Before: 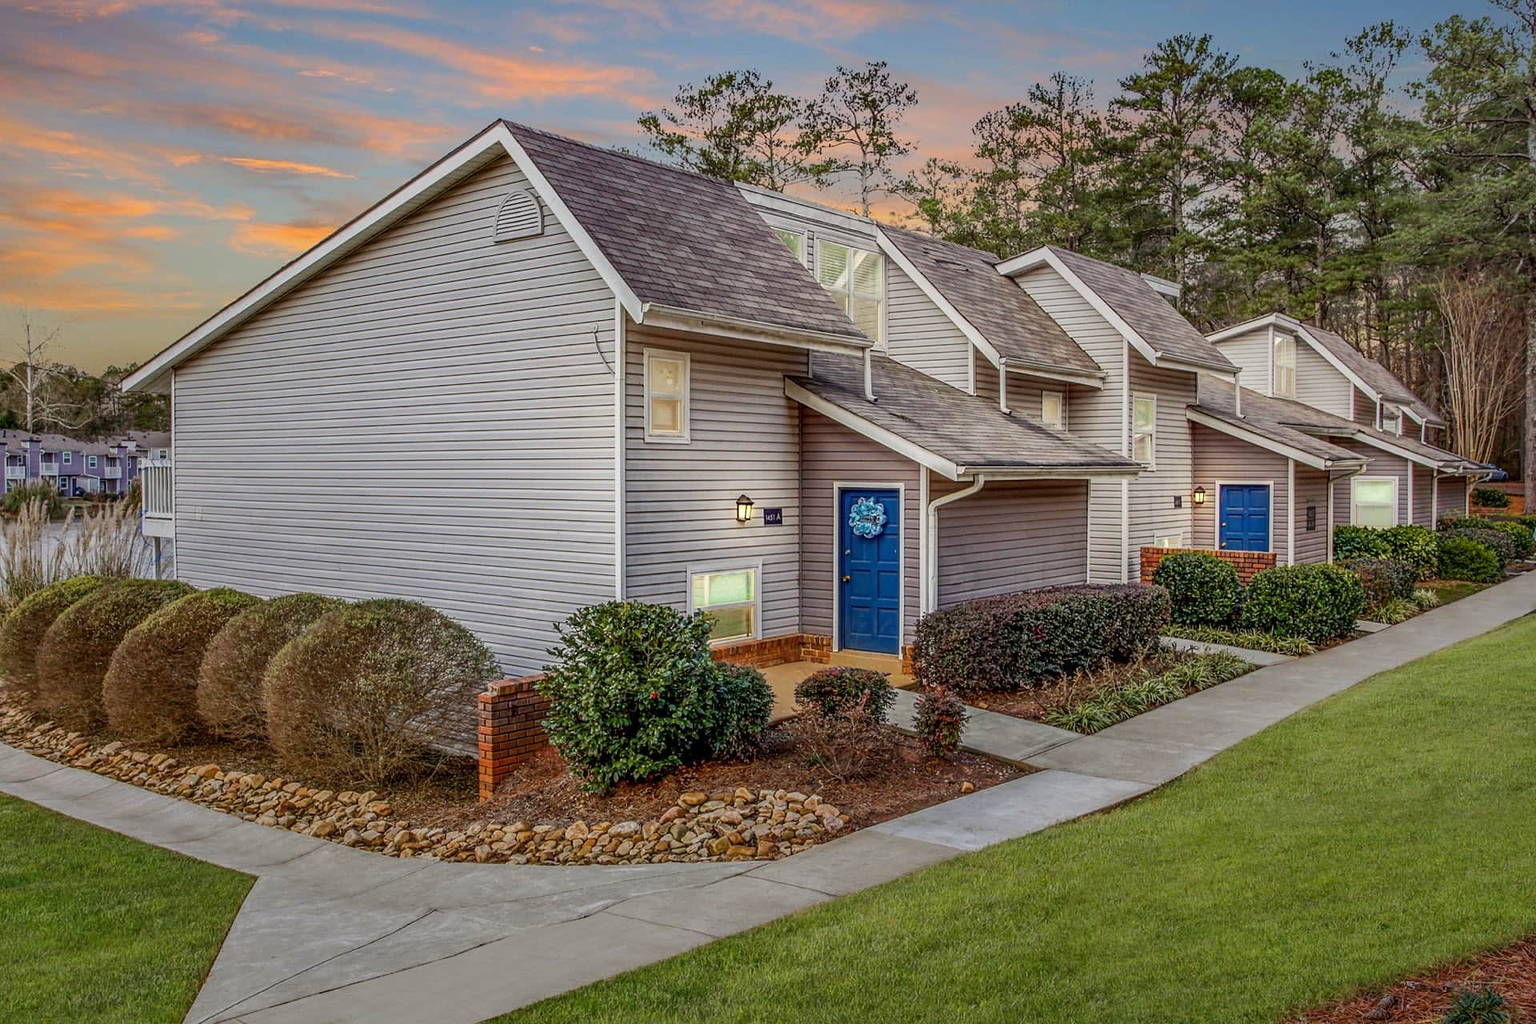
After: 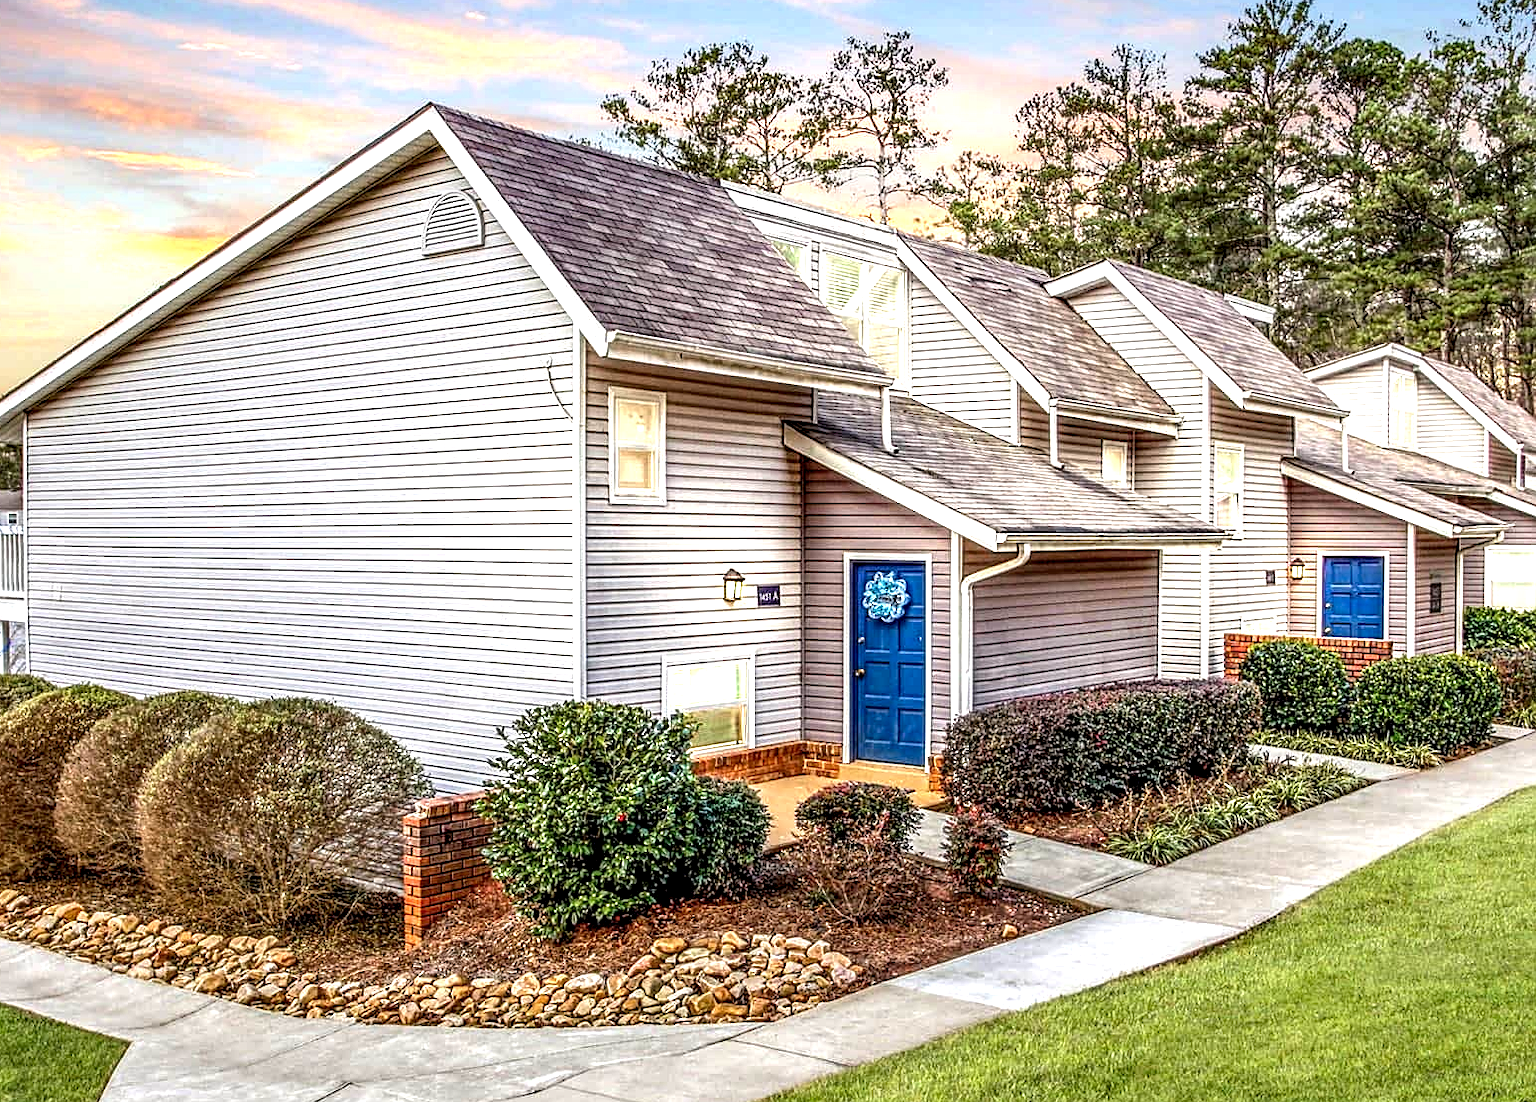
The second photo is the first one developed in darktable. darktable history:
exposure: black level correction 0, exposure 1.297 EV, compensate highlight preservation false
local contrast: highlights 60%, shadows 64%, detail 160%
crop: left 9.996%, top 3.583%, right 9.292%, bottom 9.492%
sharpen: amount 0.203
